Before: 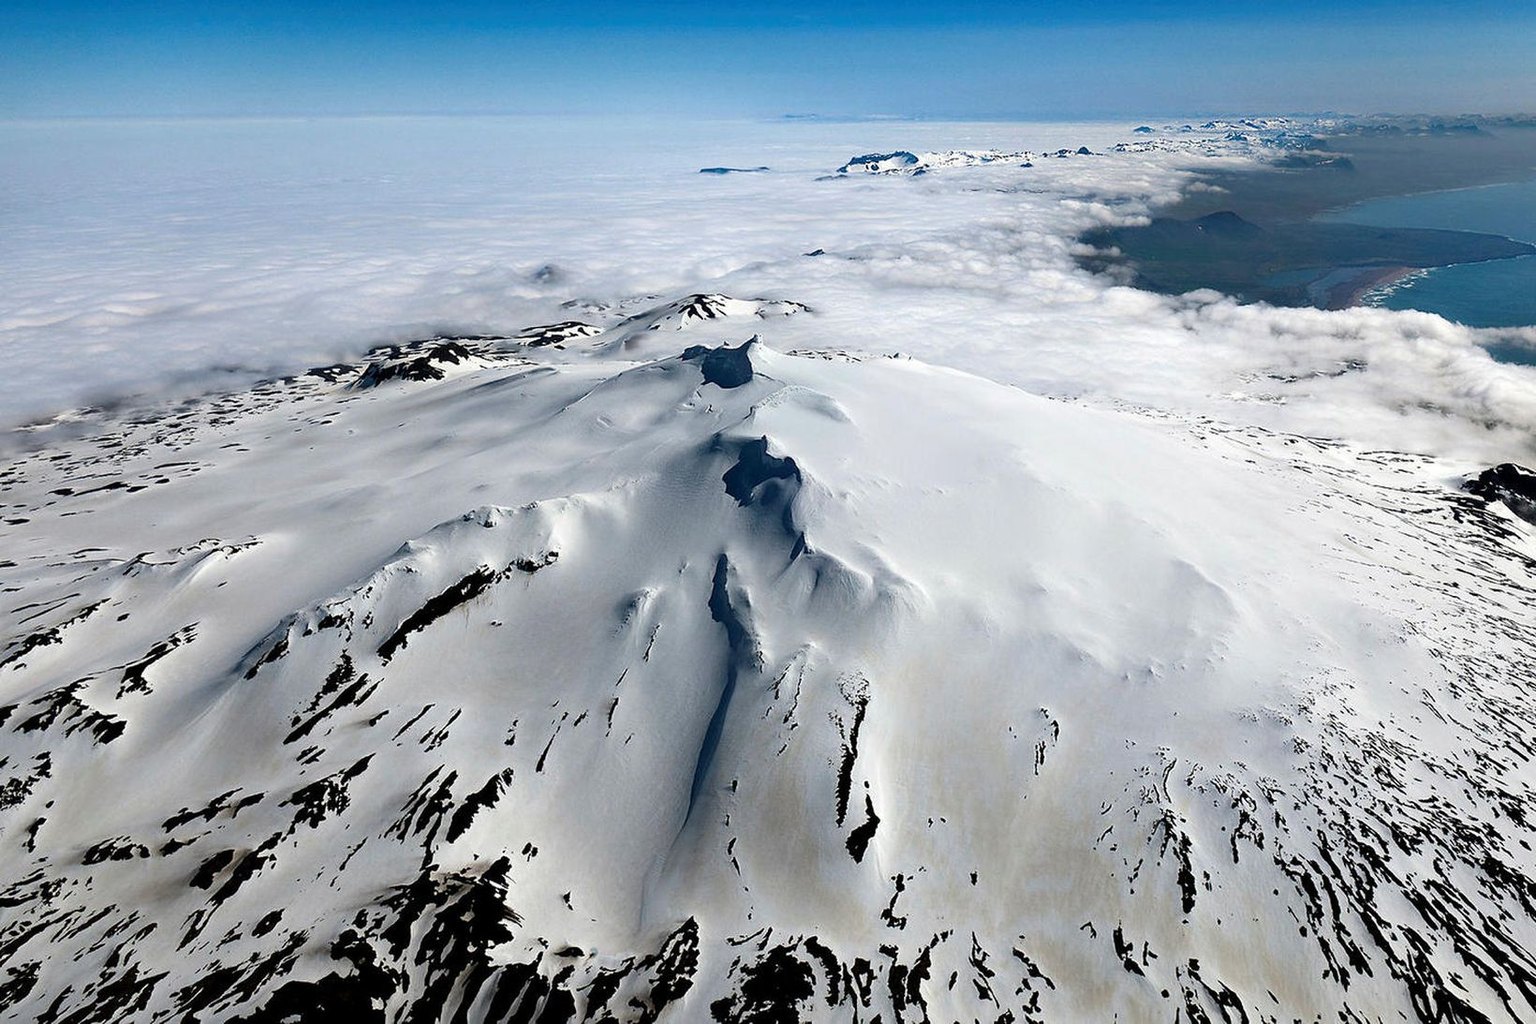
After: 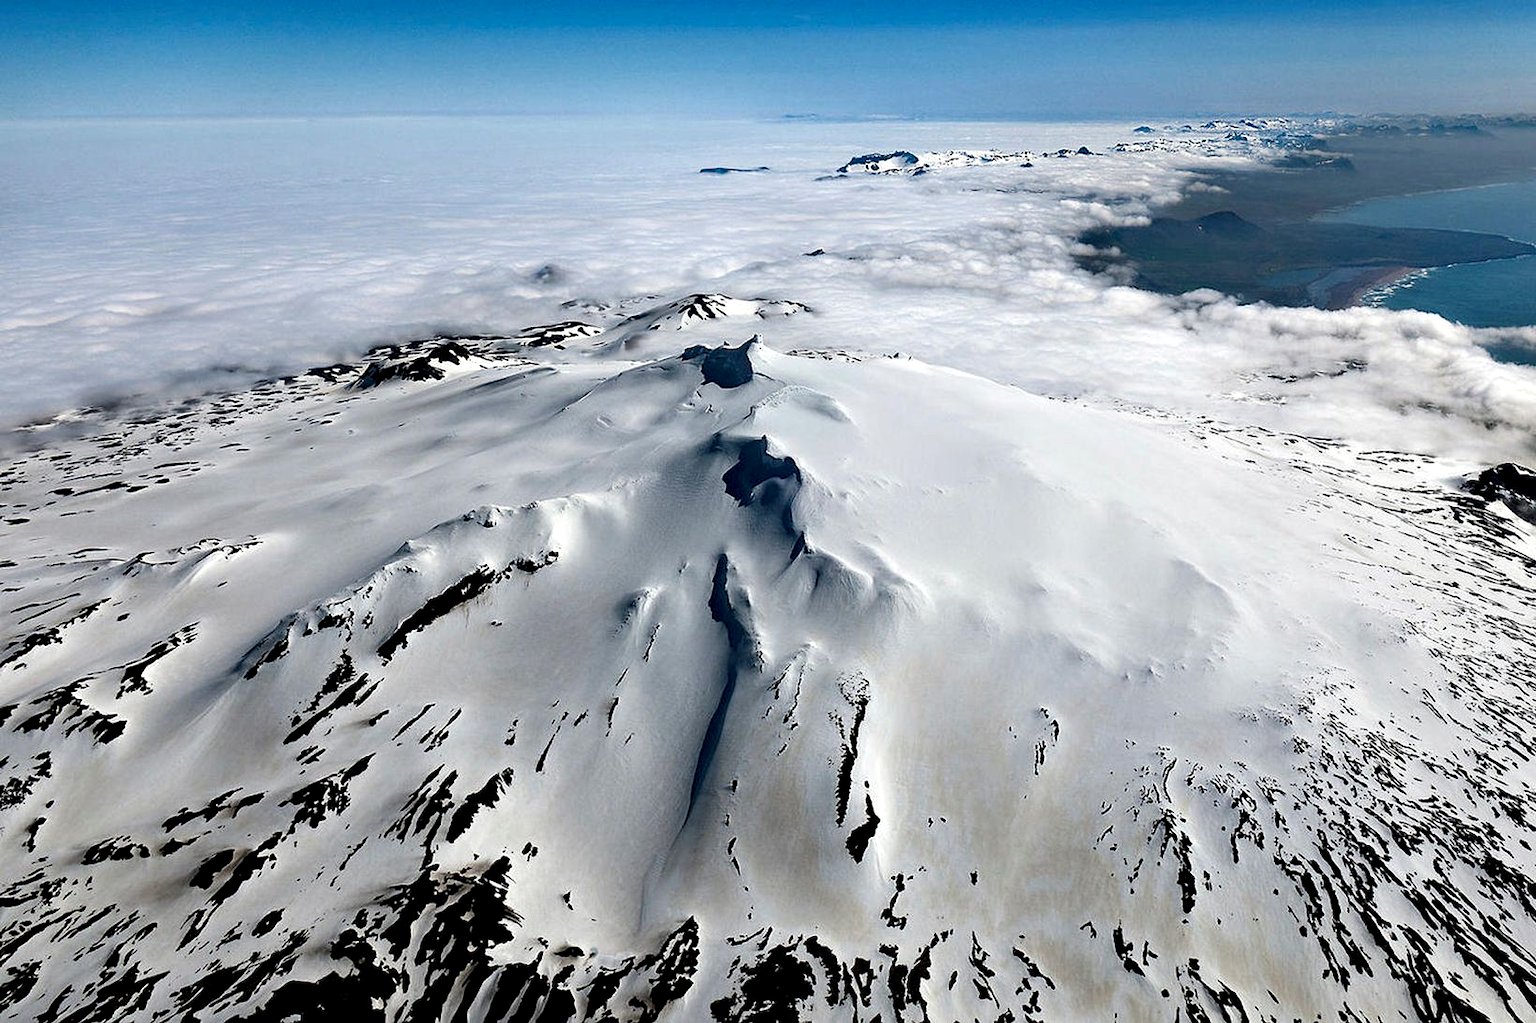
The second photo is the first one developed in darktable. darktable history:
contrast equalizer: octaves 7, y [[0.546, 0.552, 0.554, 0.554, 0.552, 0.546], [0.5 ×6], [0.5 ×6], [0 ×6], [0 ×6]]
